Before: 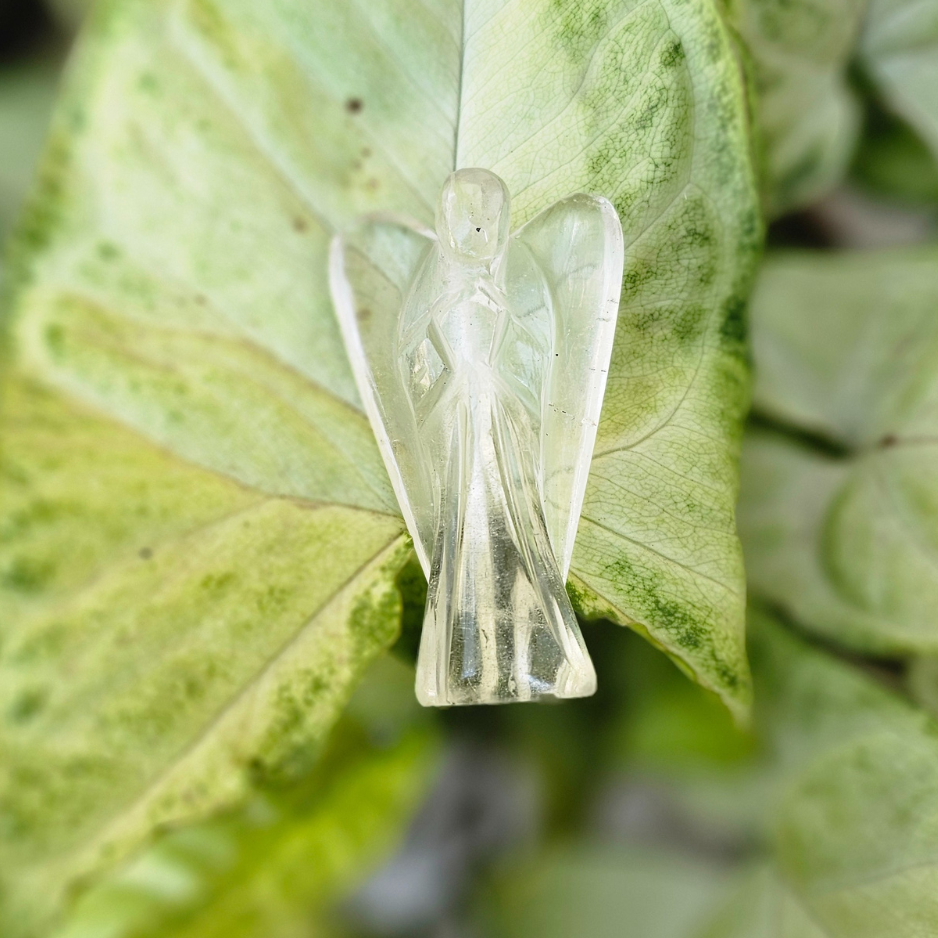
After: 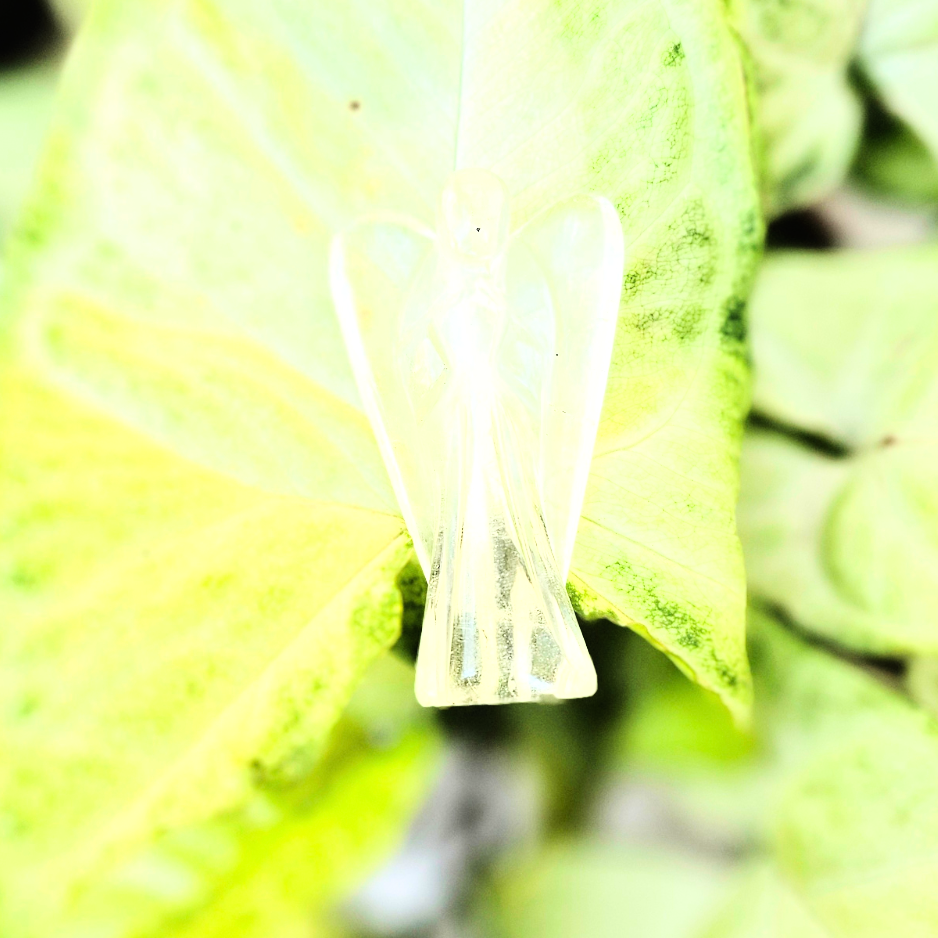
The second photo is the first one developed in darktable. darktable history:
tone equalizer: -8 EV -0.747 EV, -7 EV -0.697 EV, -6 EV -0.573 EV, -5 EV -0.406 EV, -3 EV 0.387 EV, -2 EV 0.6 EV, -1 EV 0.691 EV, +0 EV 0.777 EV
base curve: curves: ch0 [(0, 0) (0.007, 0.004) (0.027, 0.03) (0.046, 0.07) (0.207, 0.54) (0.442, 0.872) (0.673, 0.972) (1, 1)]
